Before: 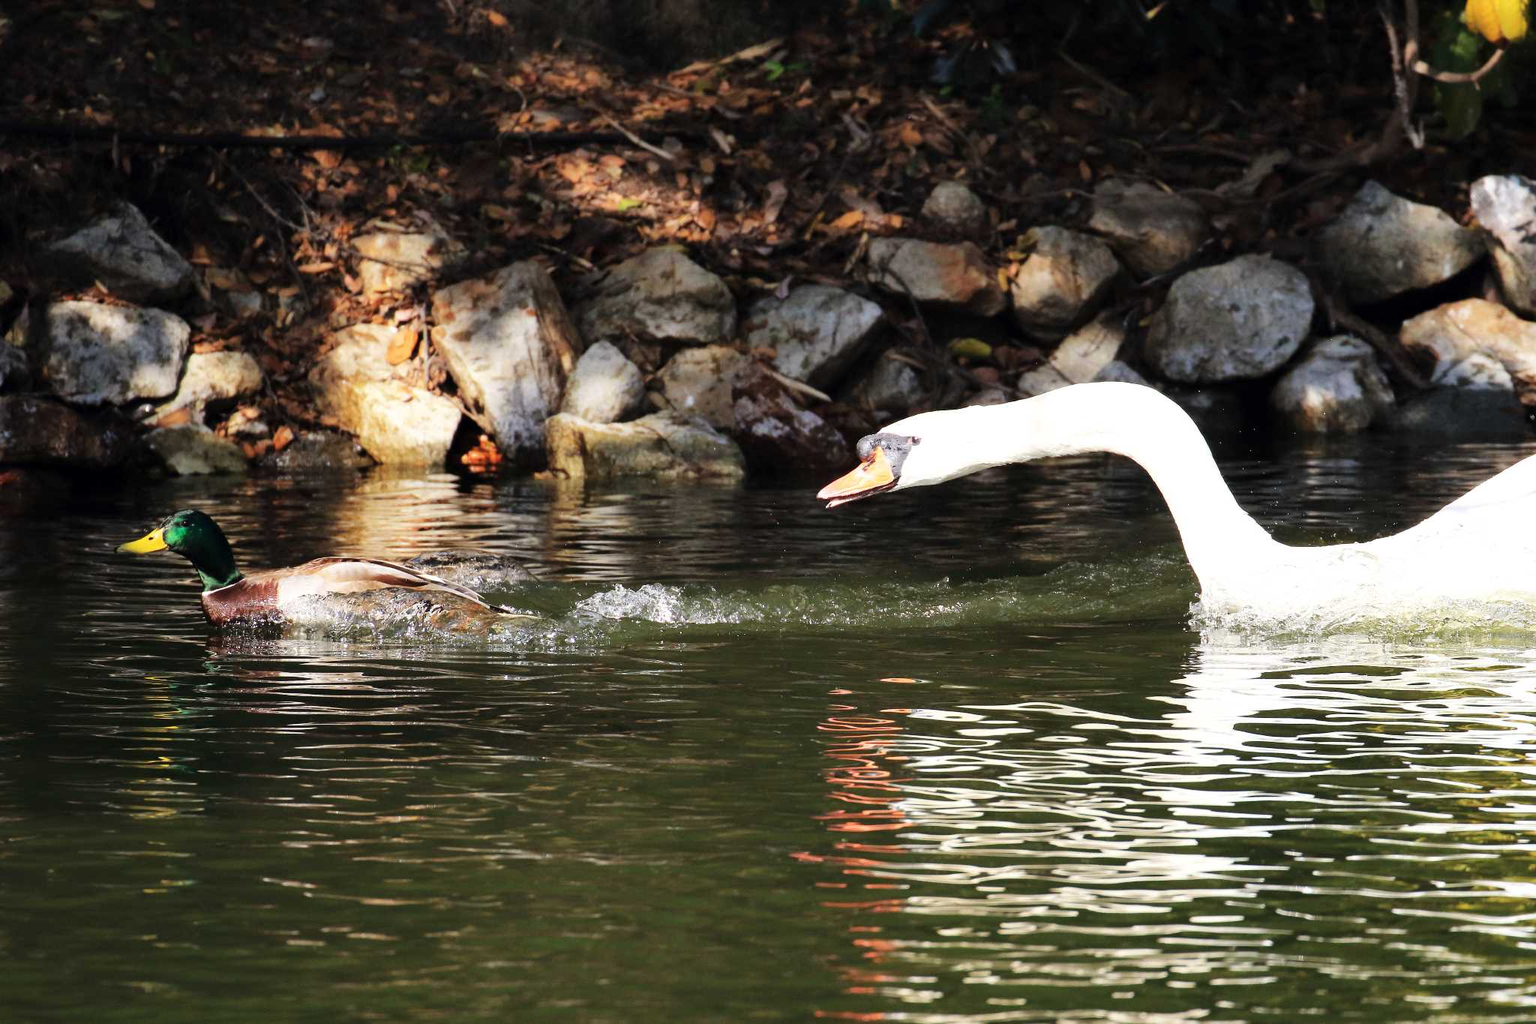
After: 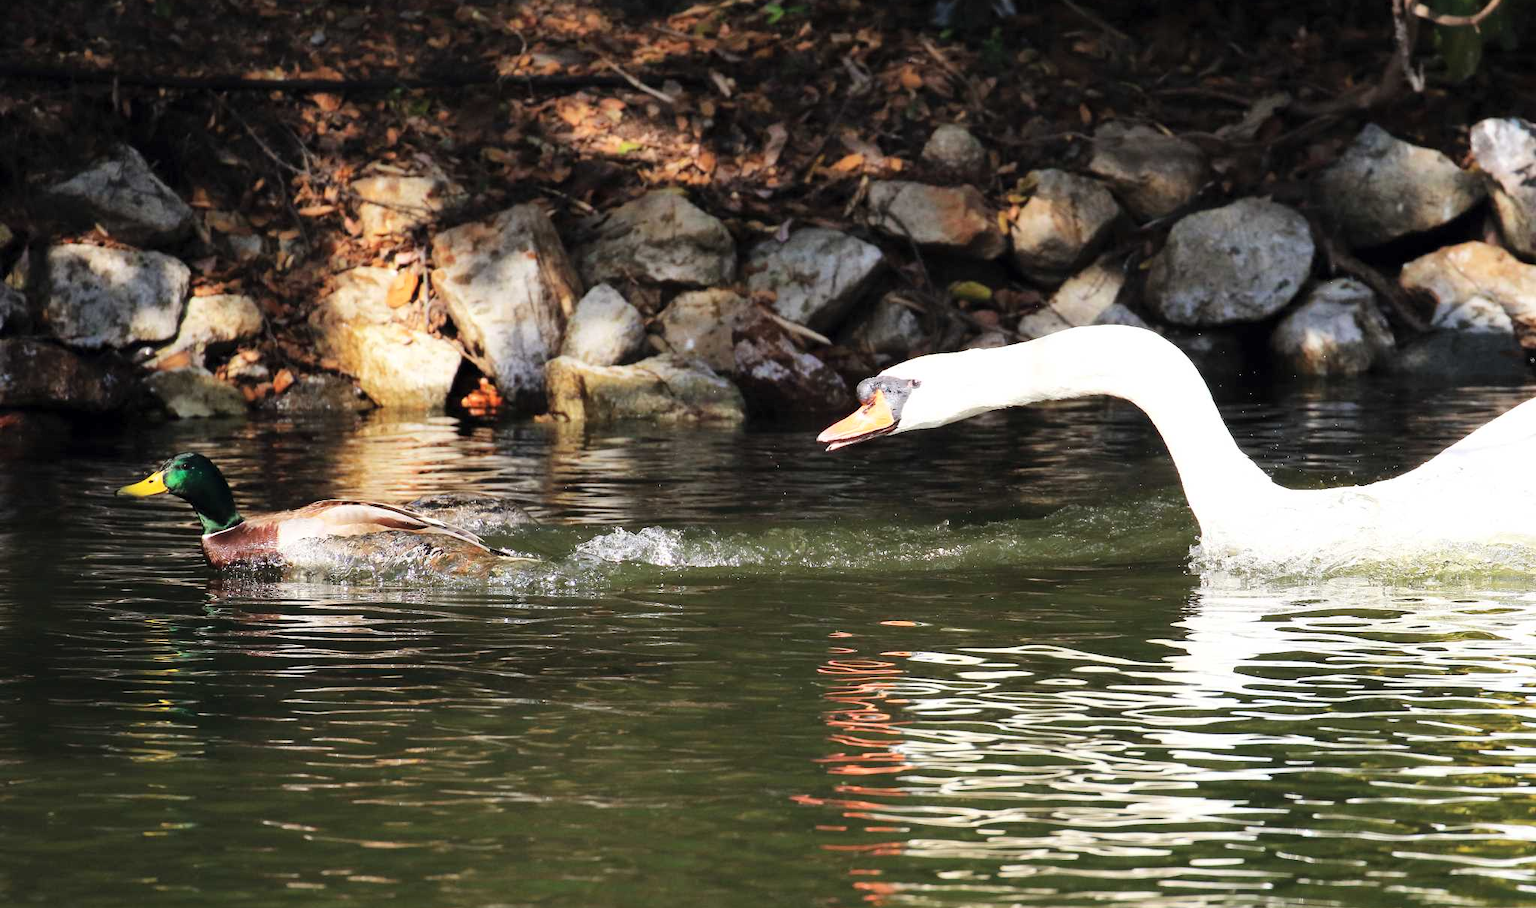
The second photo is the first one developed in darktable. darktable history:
contrast brightness saturation: contrast 0.05, brightness 0.06, saturation 0.01
crop and rotate: top 5.609%, bottom 5.609%
